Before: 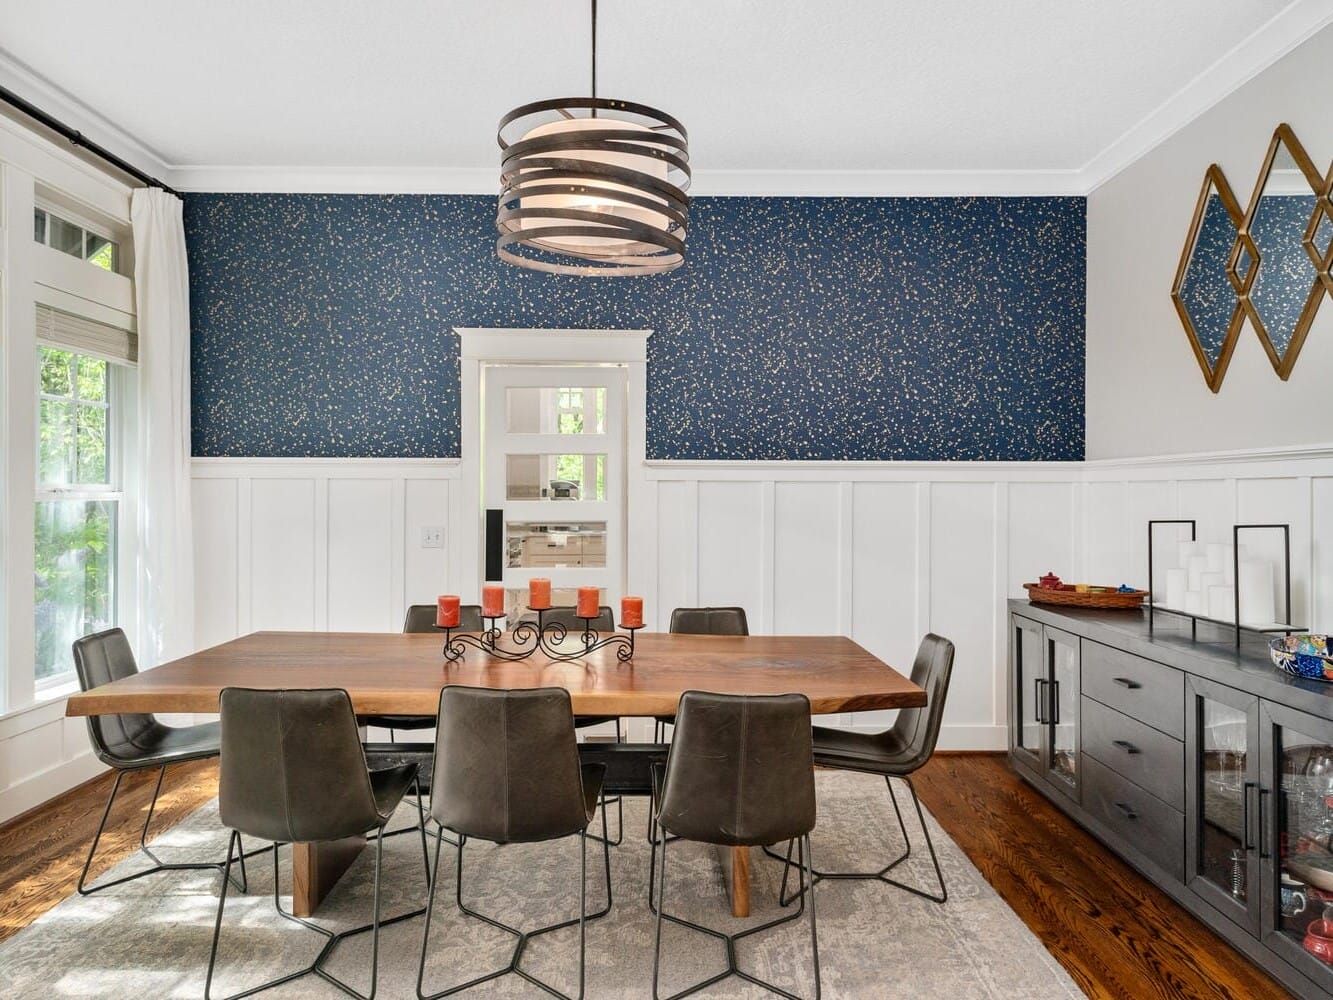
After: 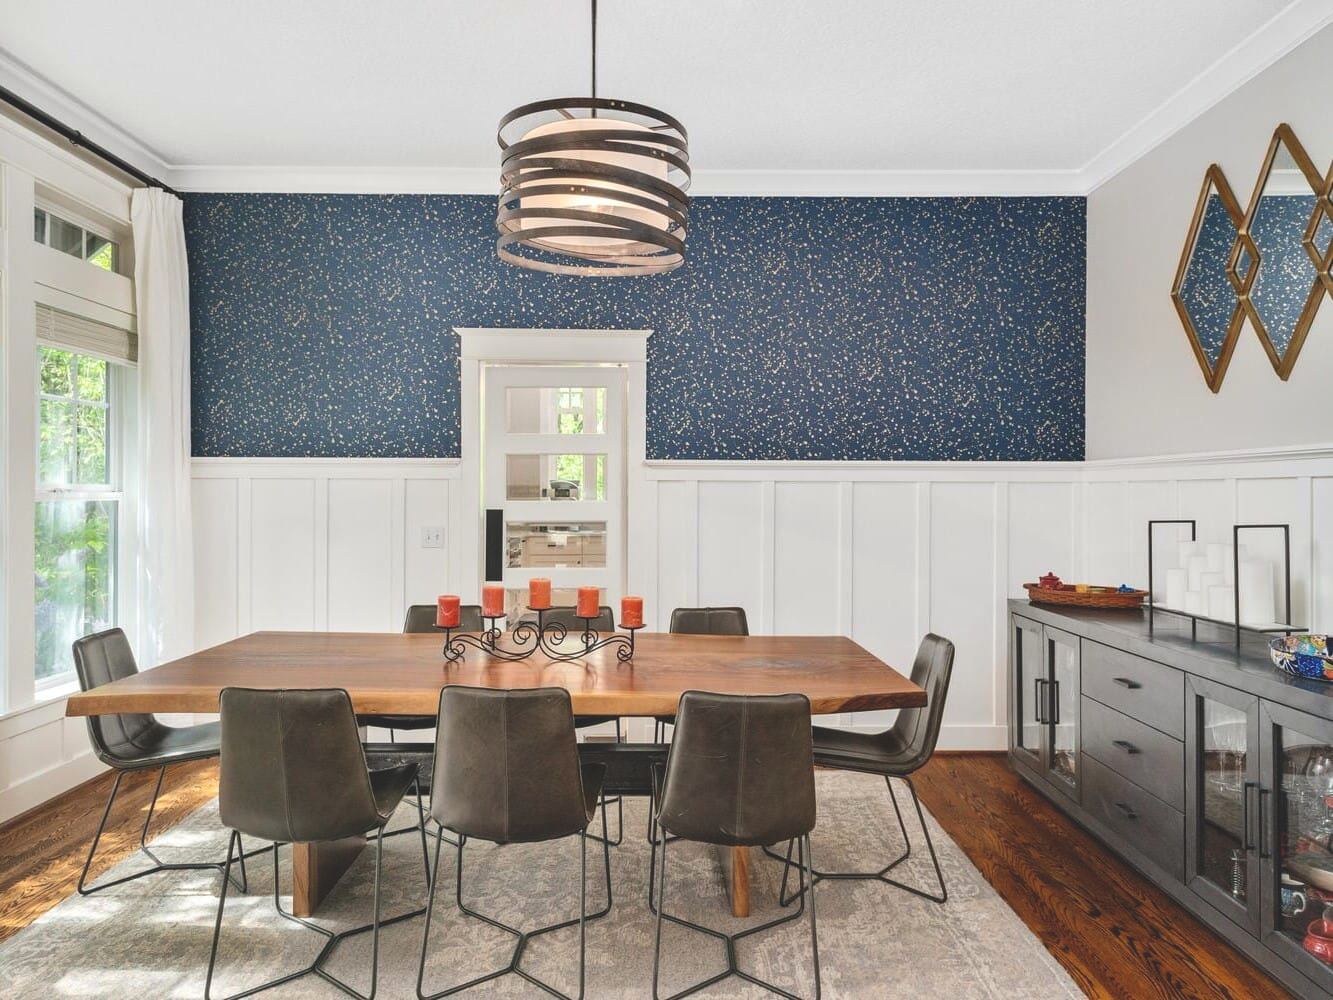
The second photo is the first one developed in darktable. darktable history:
color balance rgb: global offset › luminance 1.993%, perceptual saturation grading › global saturation 0%, global vibrance 20%
